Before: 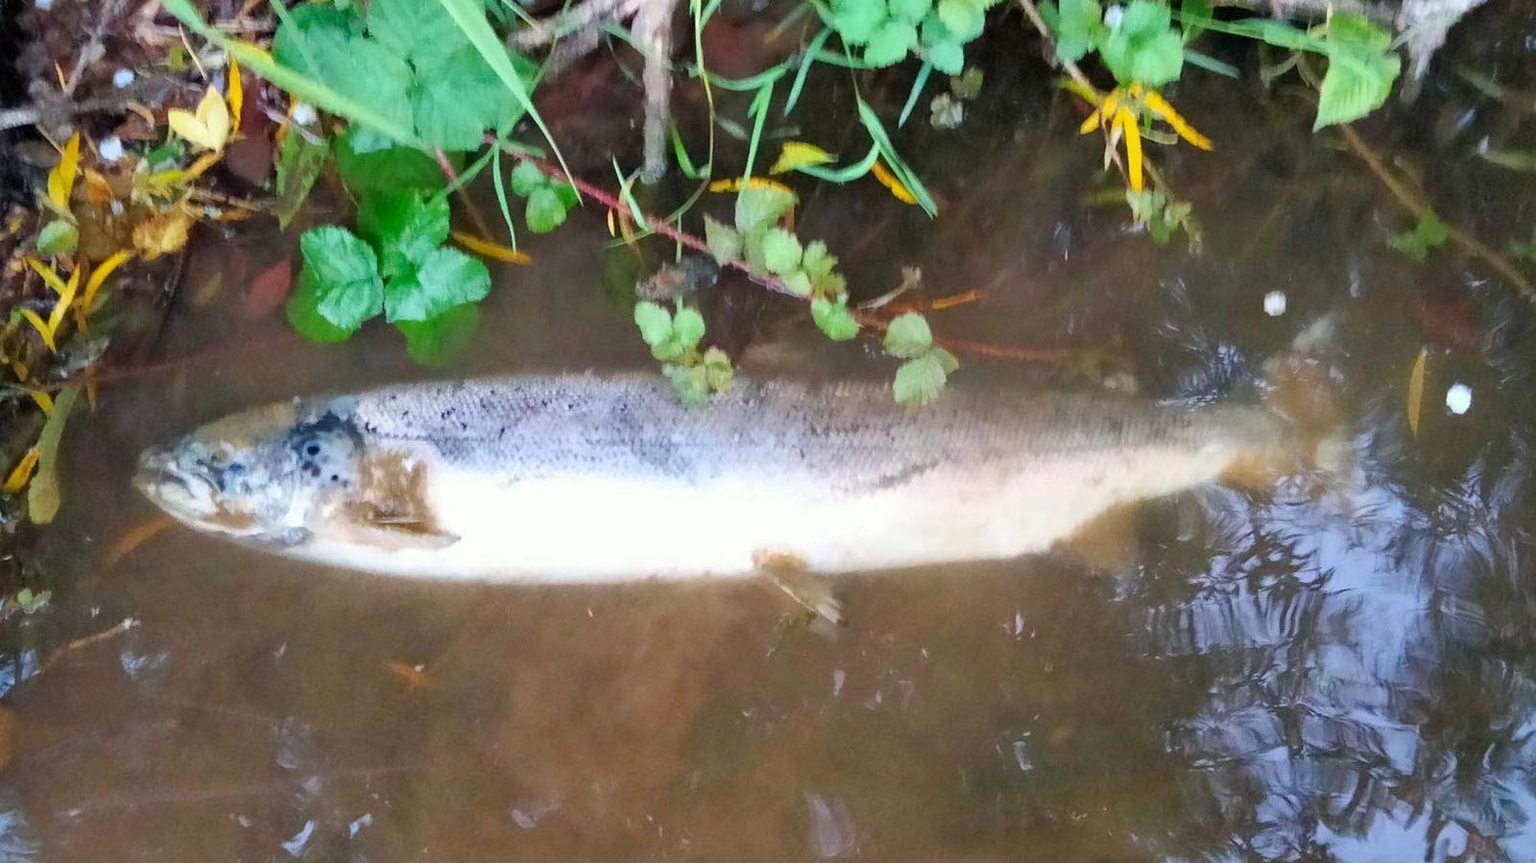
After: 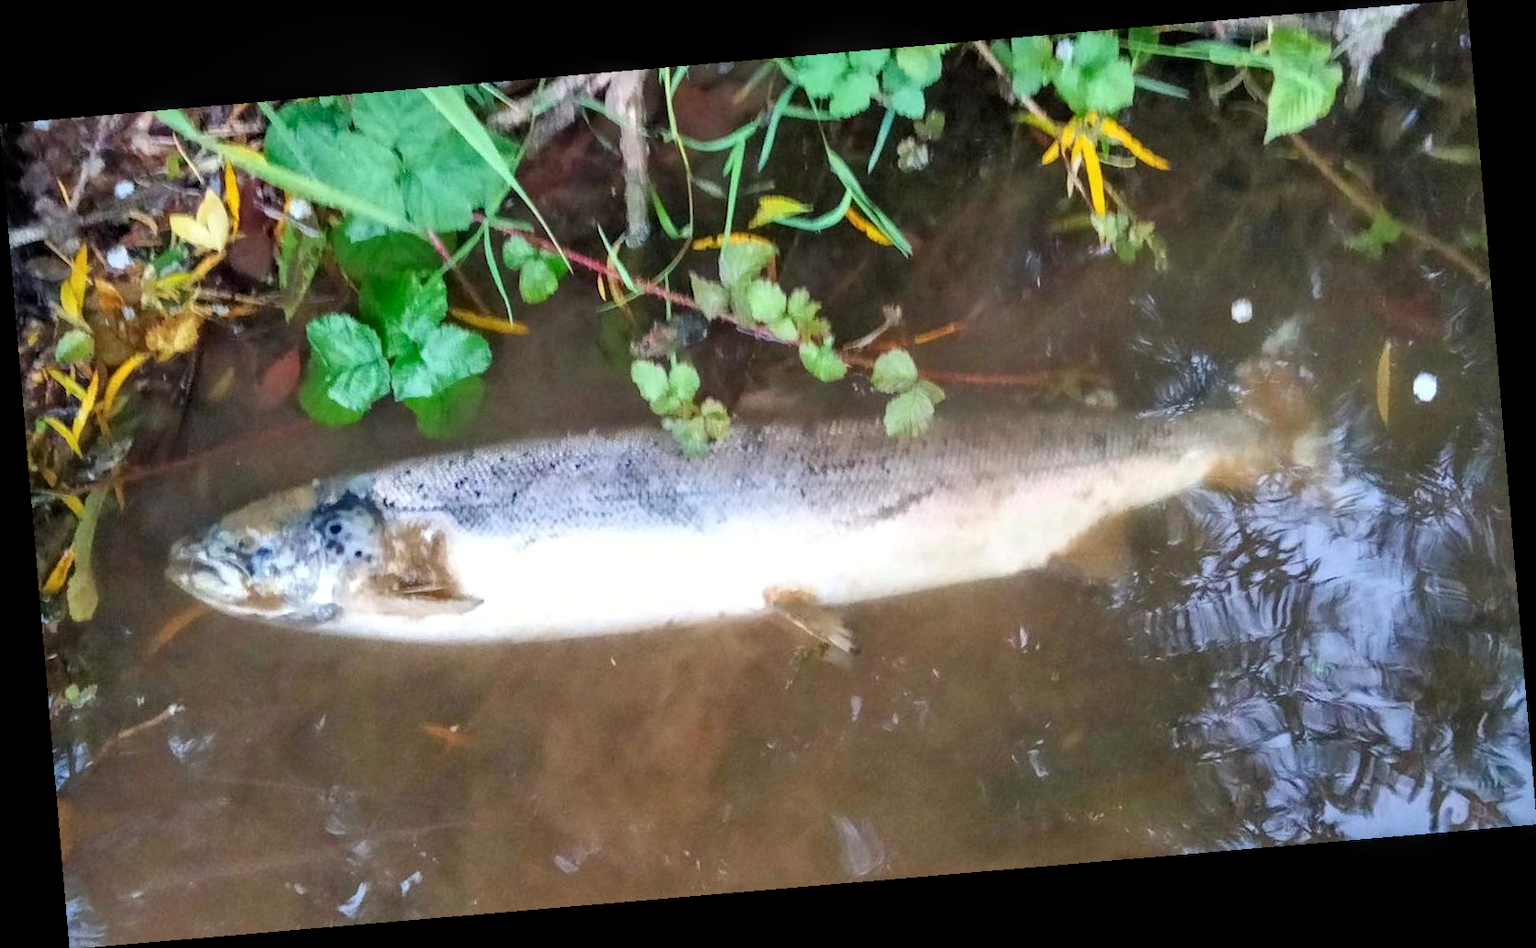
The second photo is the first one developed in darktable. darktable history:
rotate and perspective: rotation -4.86°, automatic cropping off
local contrast: detail 130%
